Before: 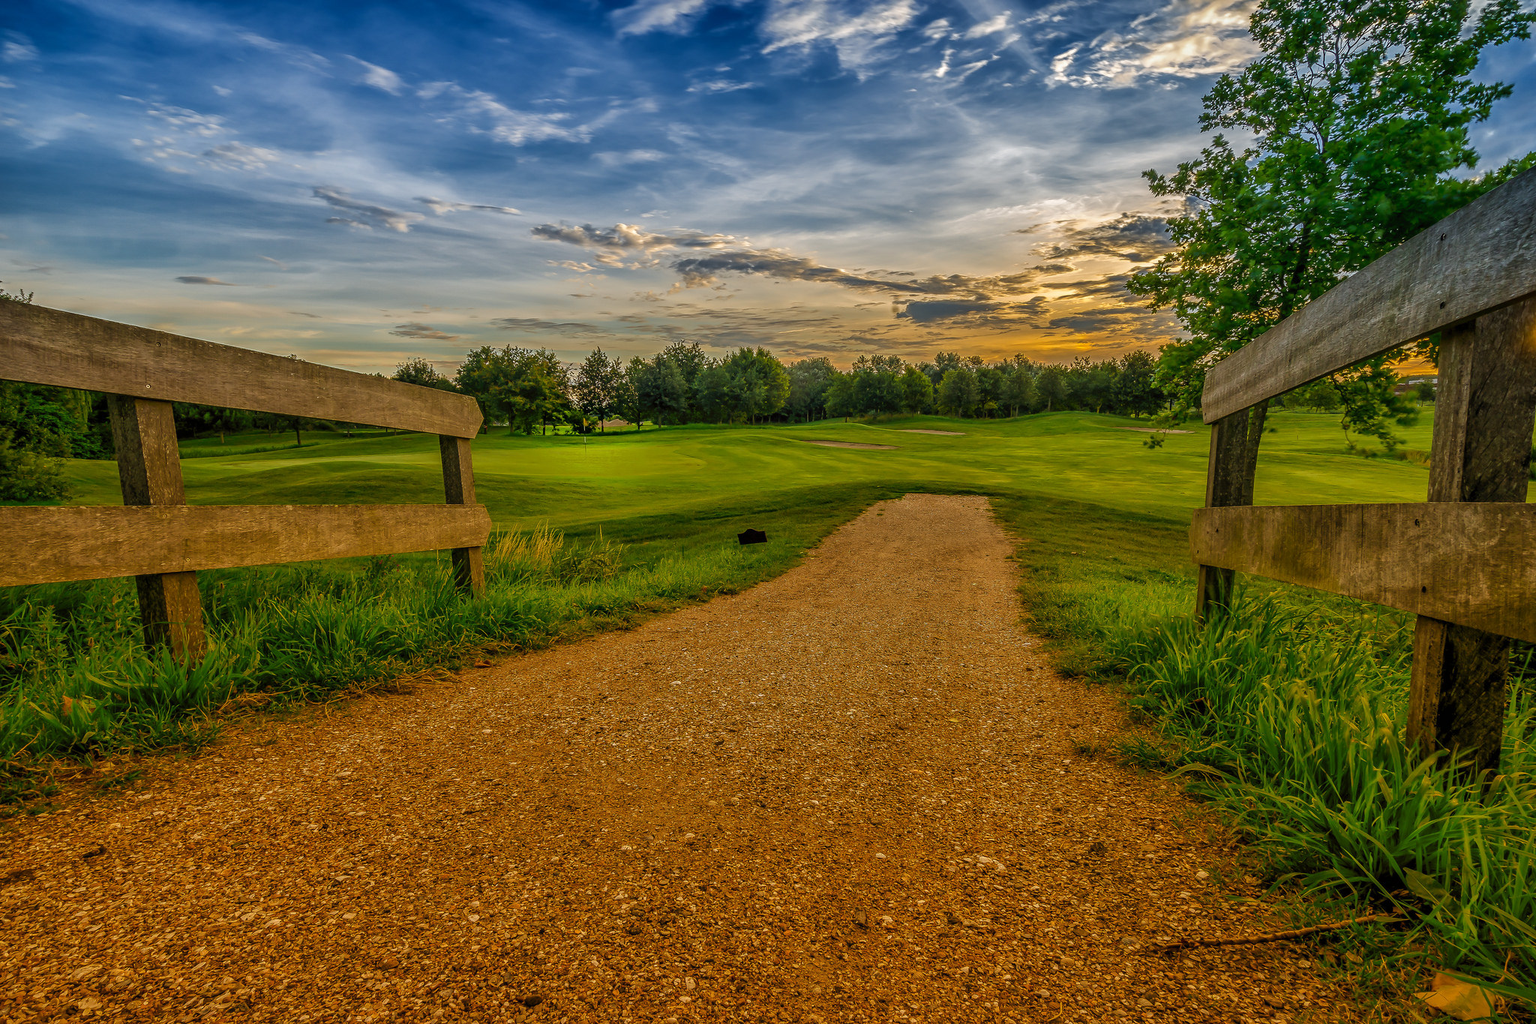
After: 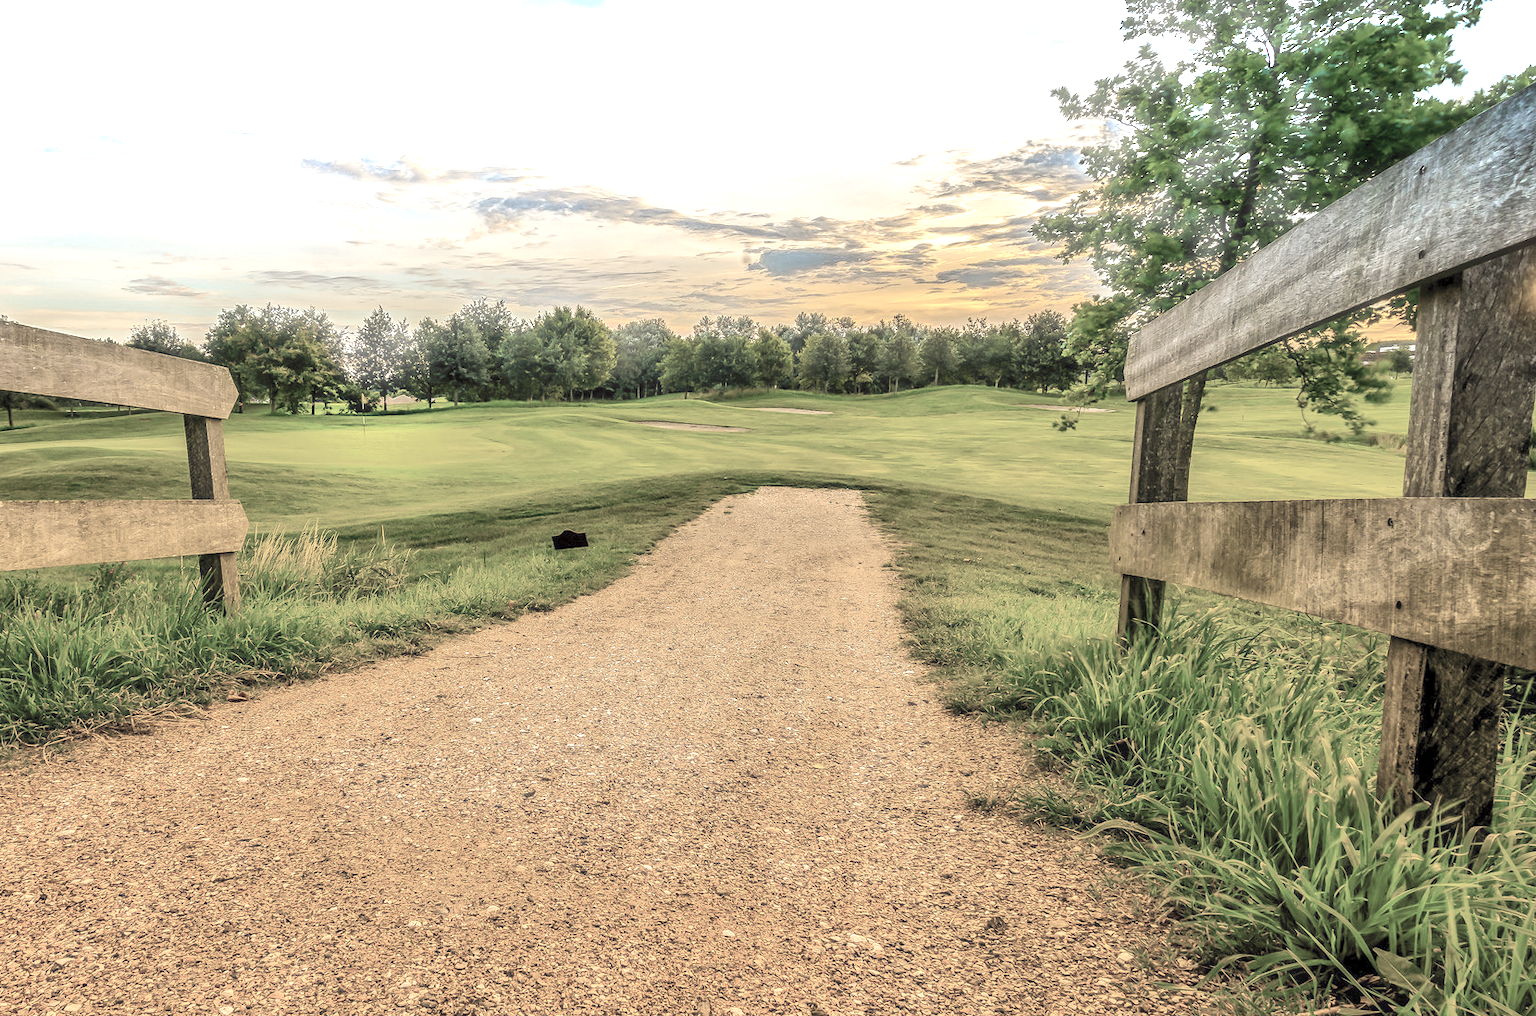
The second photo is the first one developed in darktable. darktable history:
exposure: black level correction 0.001, exposure 1.728 EV, compensate highlight preservation false
crop: left 18.938%, top 9.687%, right 0%, bottom 9.794%
color balance rgb: perceptual saturation grading › global saturation 25.346%
tone equalizer: -7 EV 0.109 EV
contrast brightness saturation: contrast 0.197, brightness 0.143, saturation 0.148
haze removal: strength -0.106, compatibility mode true, adaptive false
color zones: curves: ch0 [(0, 0.613) (0.01, 0.613) (0.245, 0.448) (0.498, 0.529) (0.642, 0.665) (0.879, 0.777) (0.99, 0.613)]; ch1 [(0, 0.272) (0.219, 0.127) (0.724, 0.346)]
